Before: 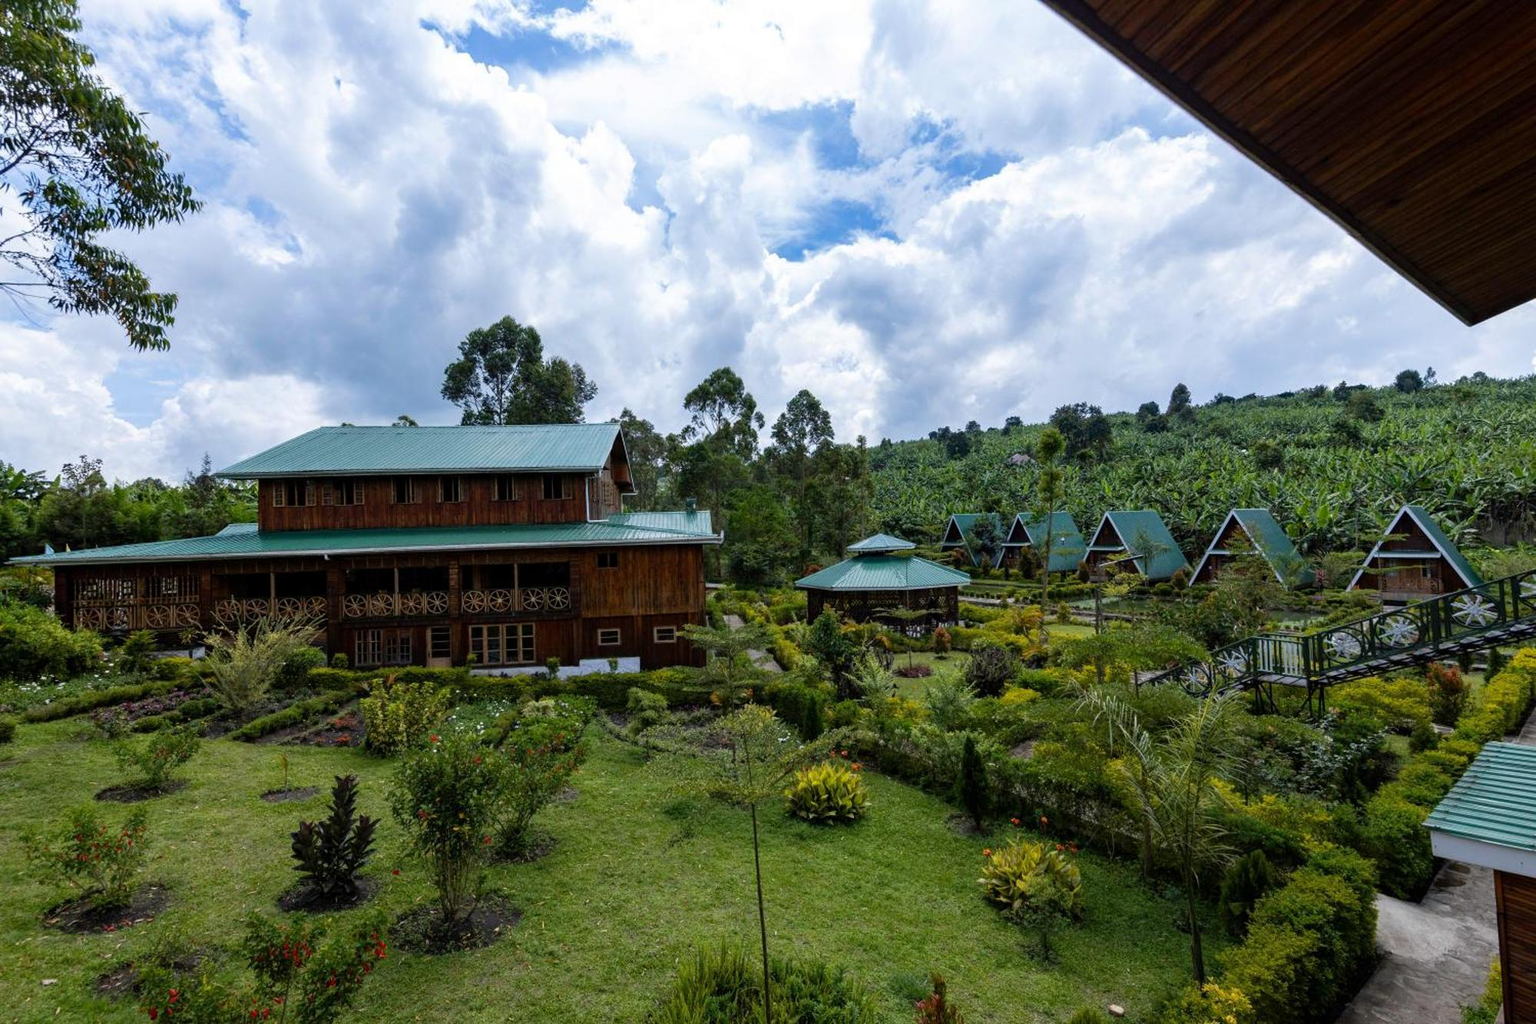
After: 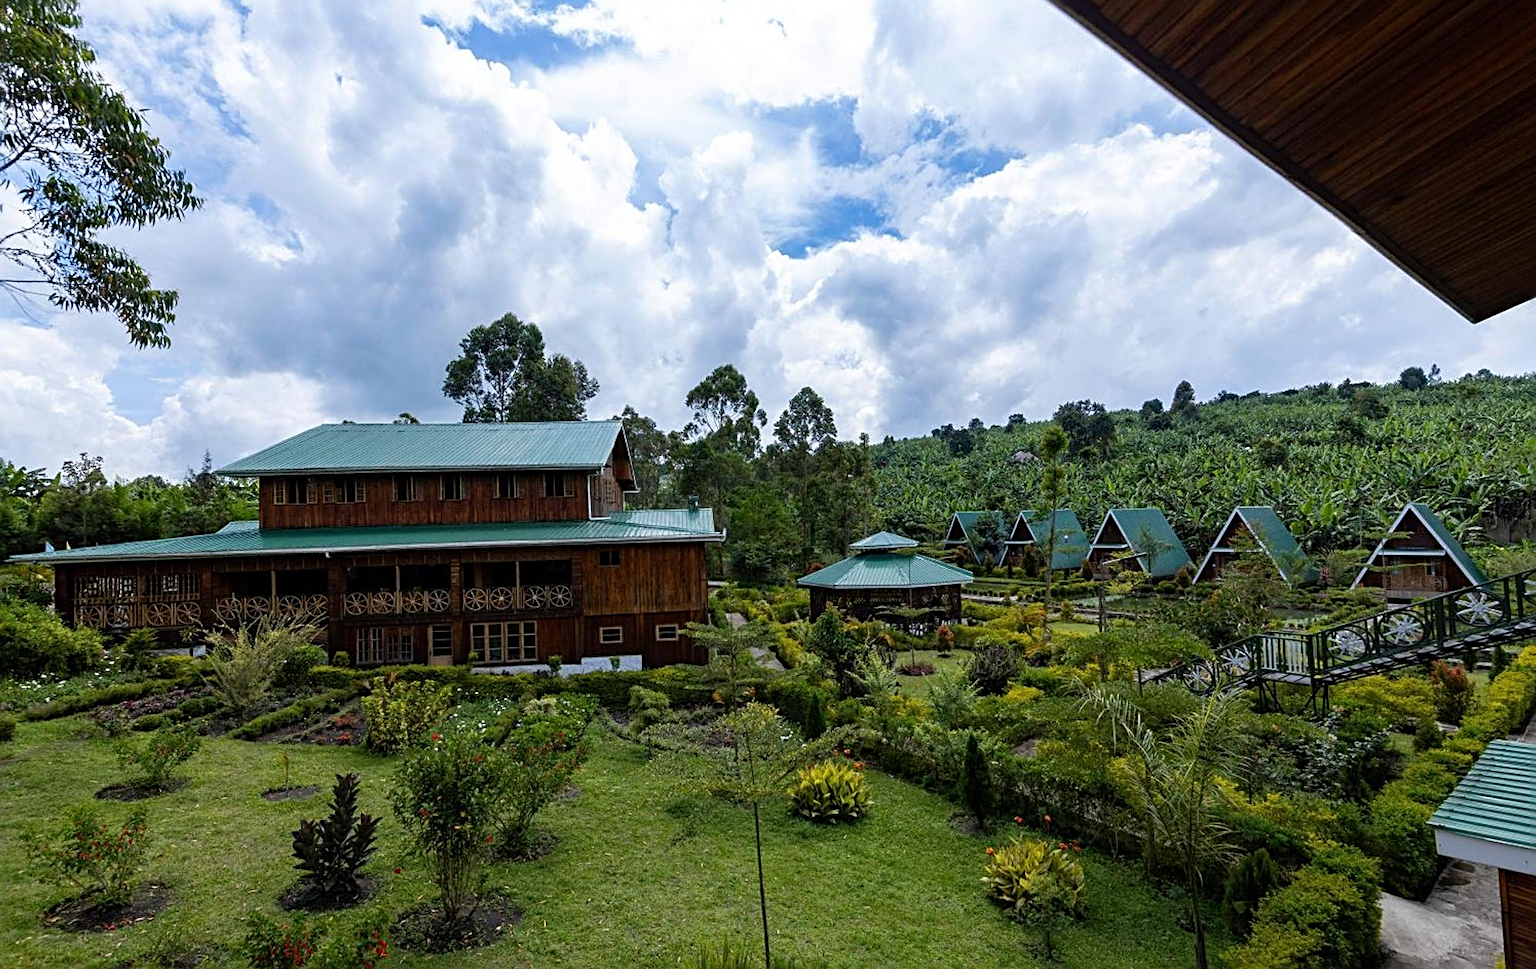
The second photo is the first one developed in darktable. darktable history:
sharpen: radius 3.119
crop: top 0.448%, right 0.264%, bottom 5.045%
